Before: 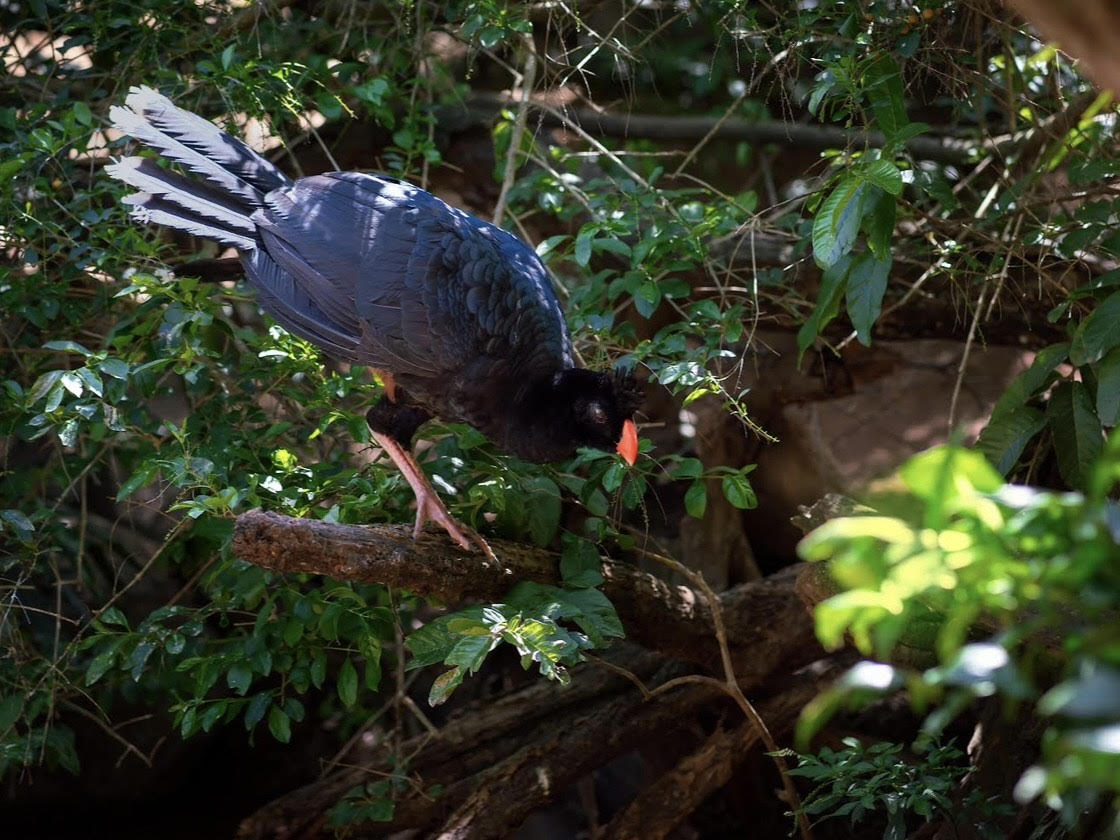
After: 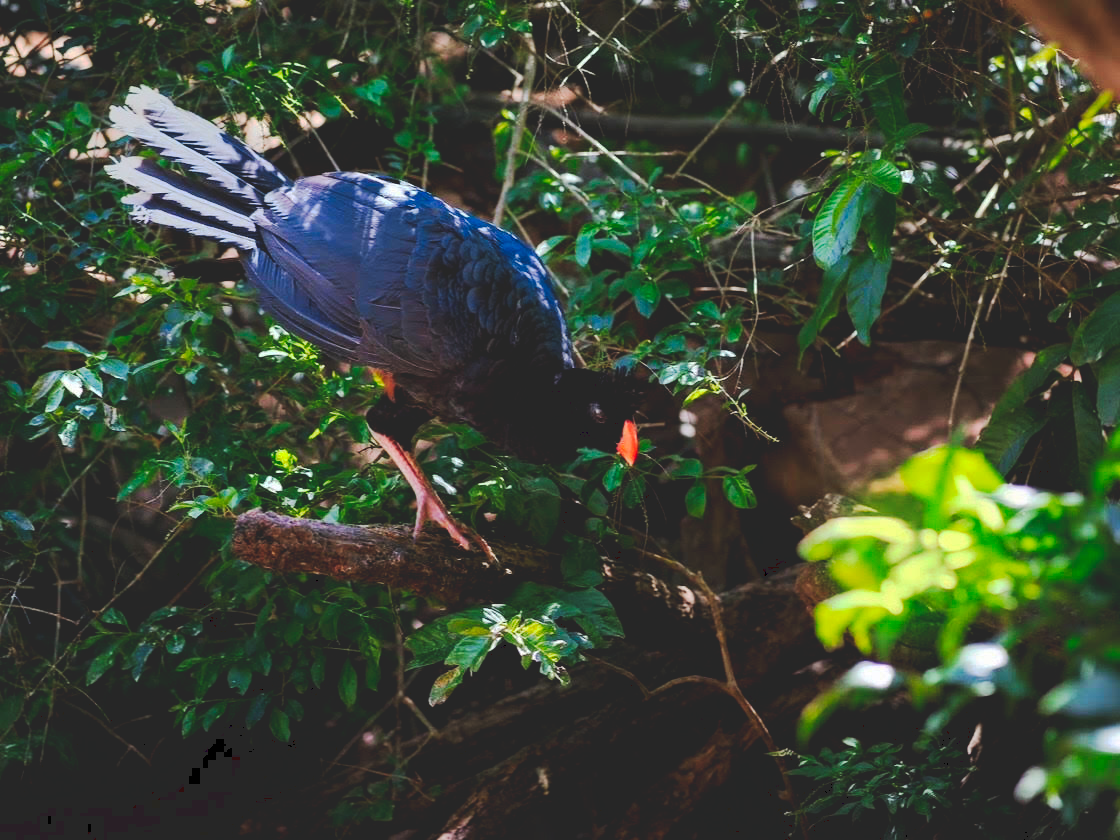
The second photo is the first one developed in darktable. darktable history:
contrast brightness saturation: contrast 0.032, brightness 0.064, saturation 0.126
tone curve: curves: ch0 [(0, 0) (0.003, 0.15) (0.011, 0.151) (0.025, 0.15) (0.044, 0.15) (0.069, 0.151) (0.1, 0.153) (0.136, 0.16) (0.177, 0.183) (0.224, 0.21) (0.277, 0.253) (0.335, 0.309) (0.399, 0.389) (0.468, 0.479) (0.543, 0.58) (0.623, 0.677) (0.709, 0.747) (0.801, 0.808) (0.898, 0.87) (1, 1)], preserve colors none
